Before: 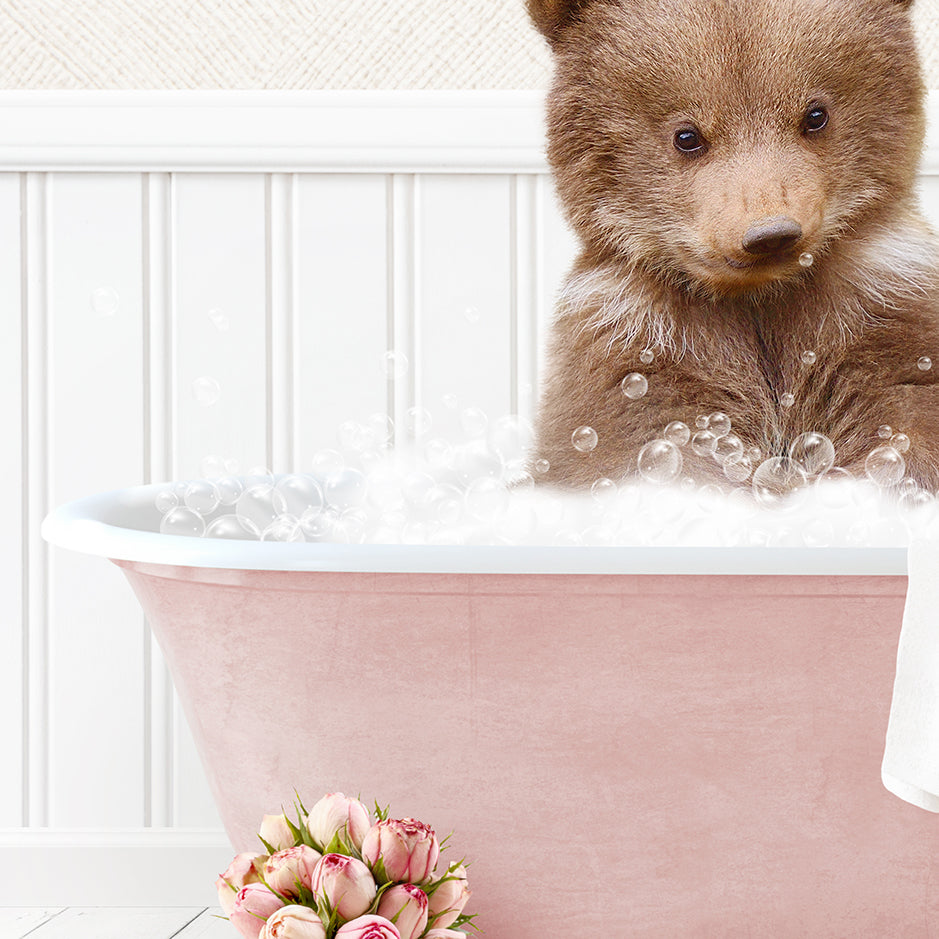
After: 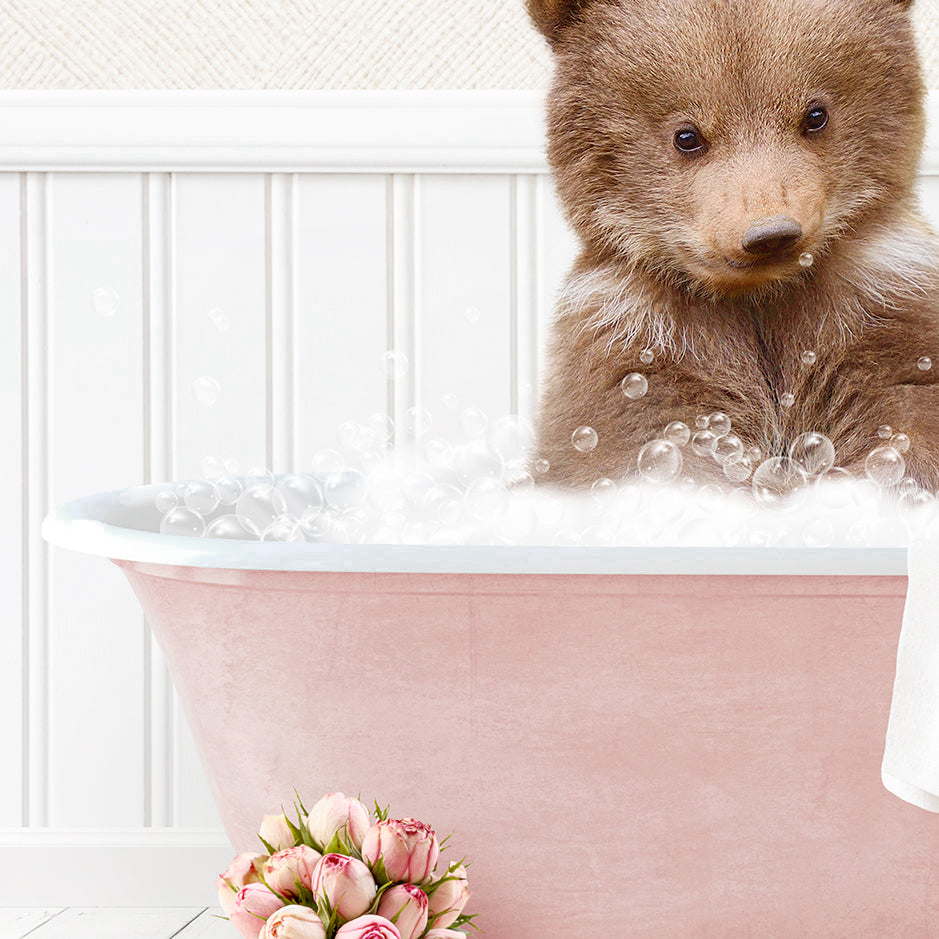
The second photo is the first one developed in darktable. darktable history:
exposure: black level correction 0.002, compensate highlight preservation false
color zones: curves: ch0 [(0.25, 0.5) (0.636, 0.25) (0.75, 0.5)]
